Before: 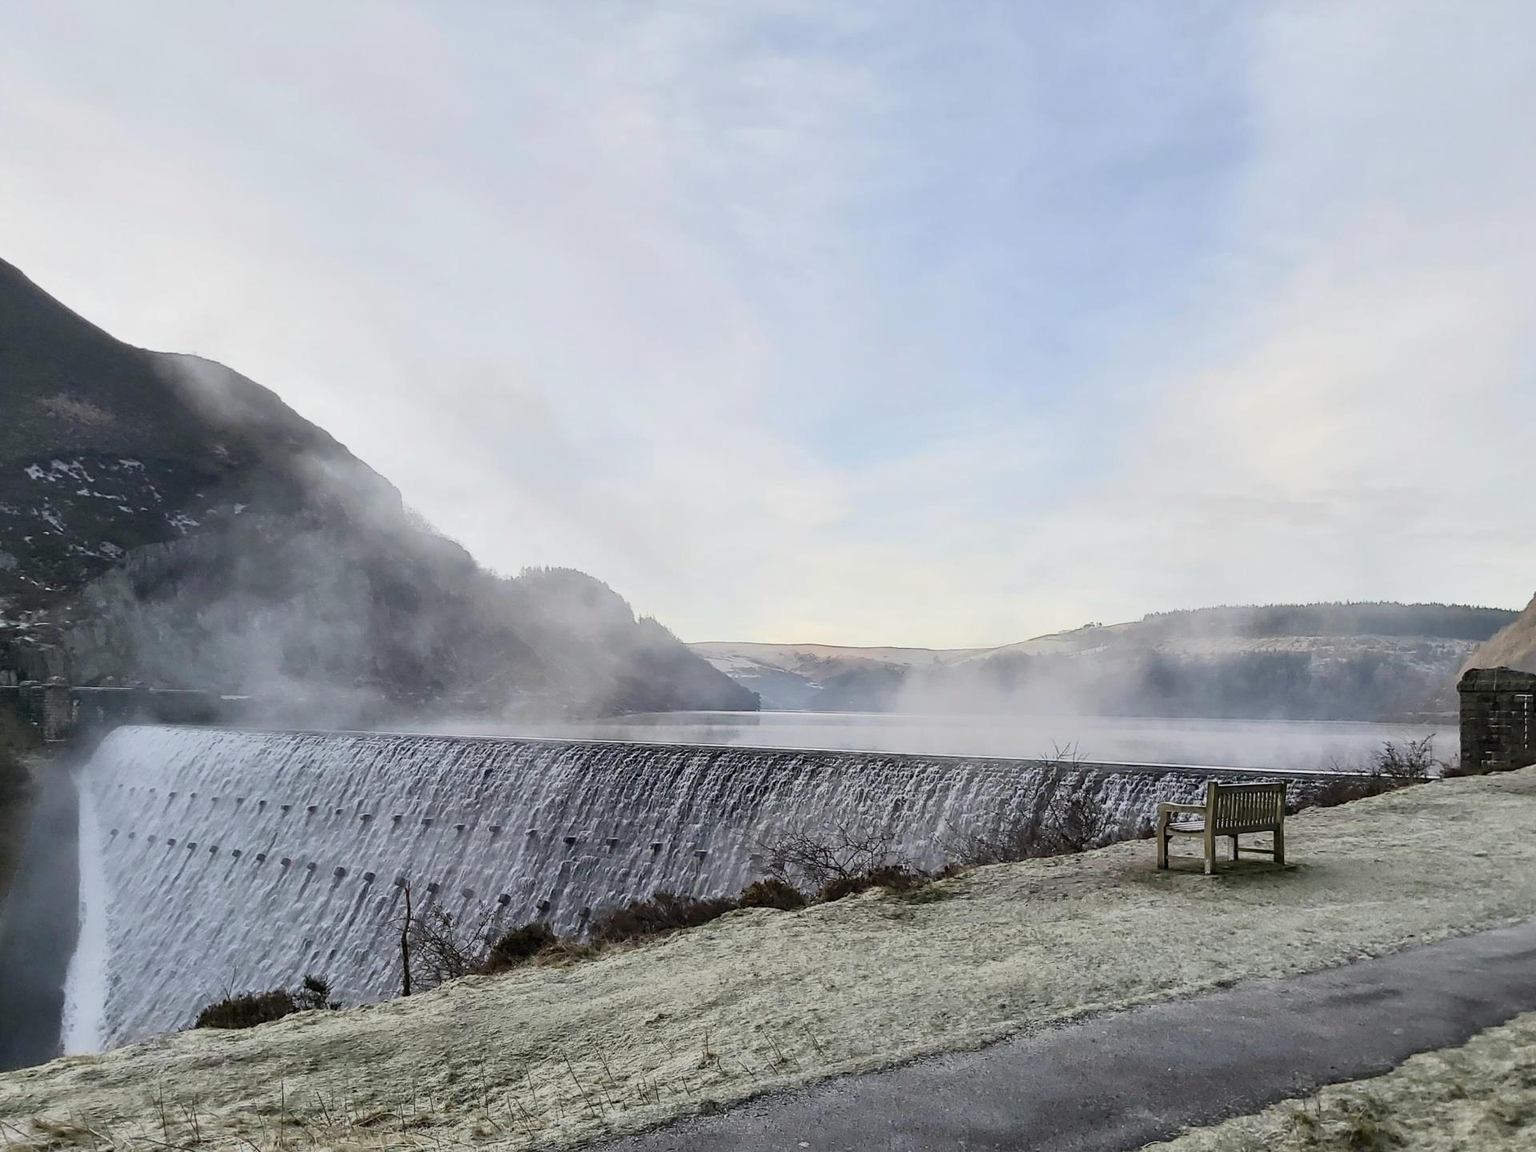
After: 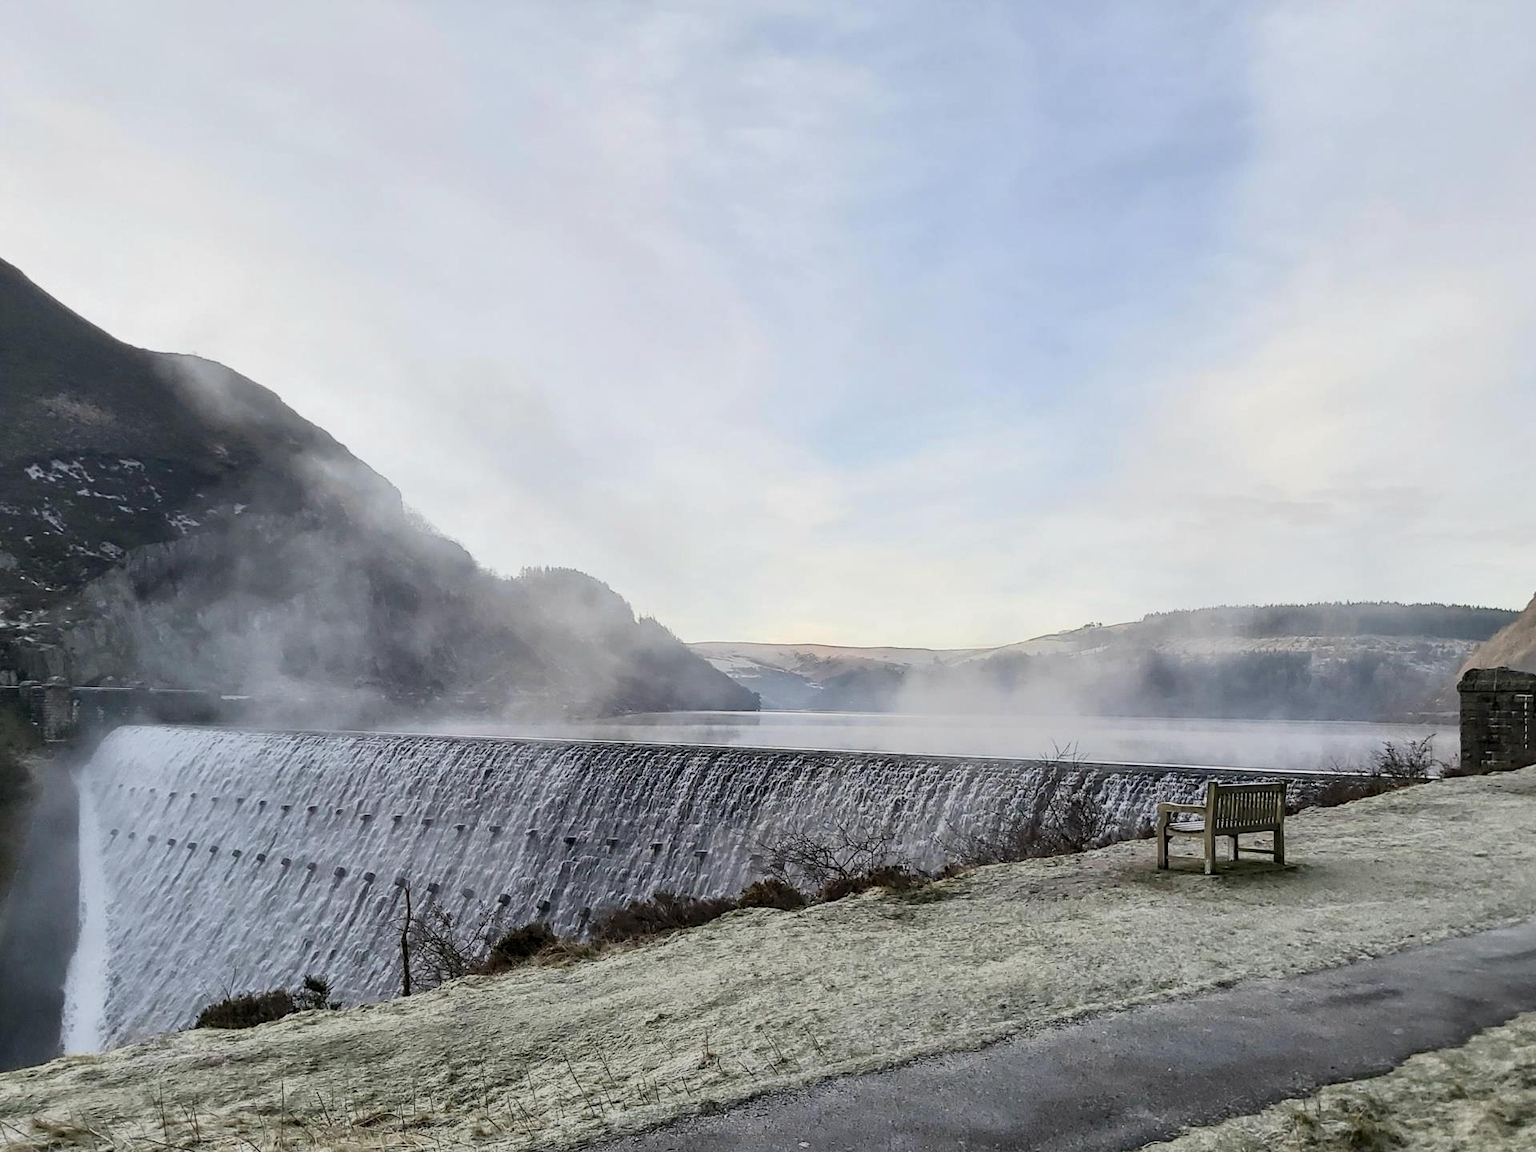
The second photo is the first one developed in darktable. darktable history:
local contrast: highlights 102%, shadows 101%, detail 120%, midtone range 0.2
